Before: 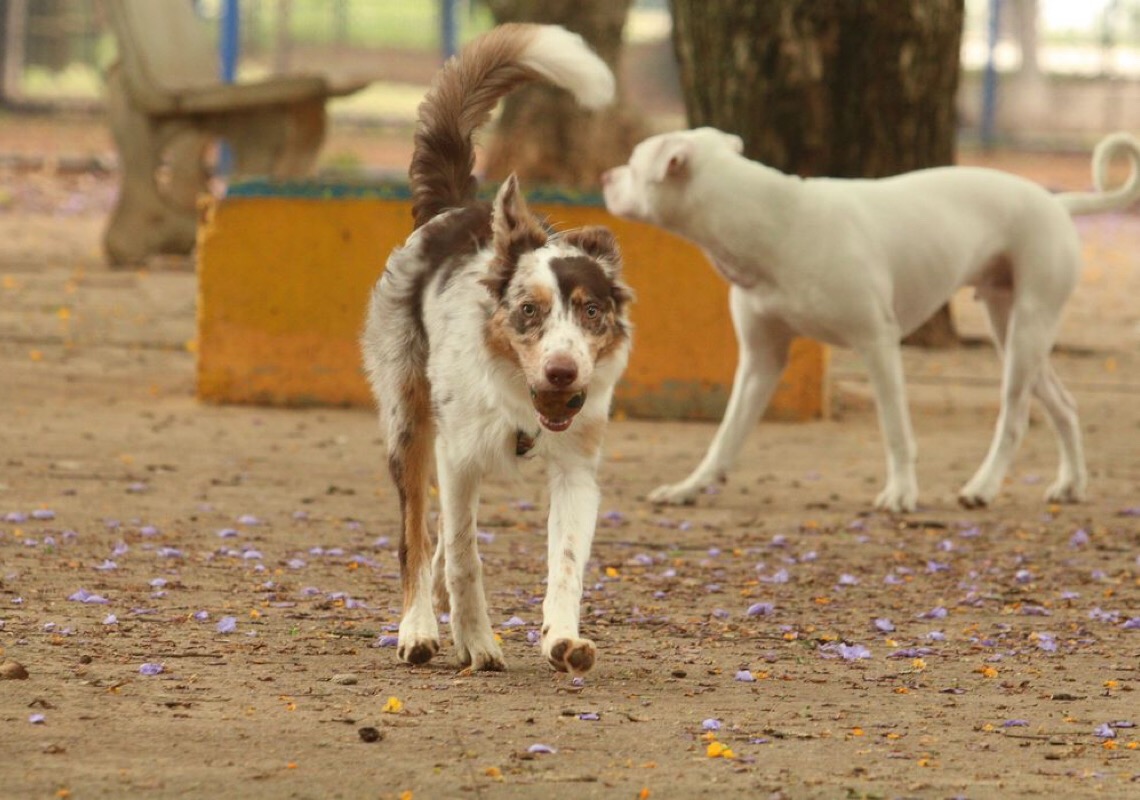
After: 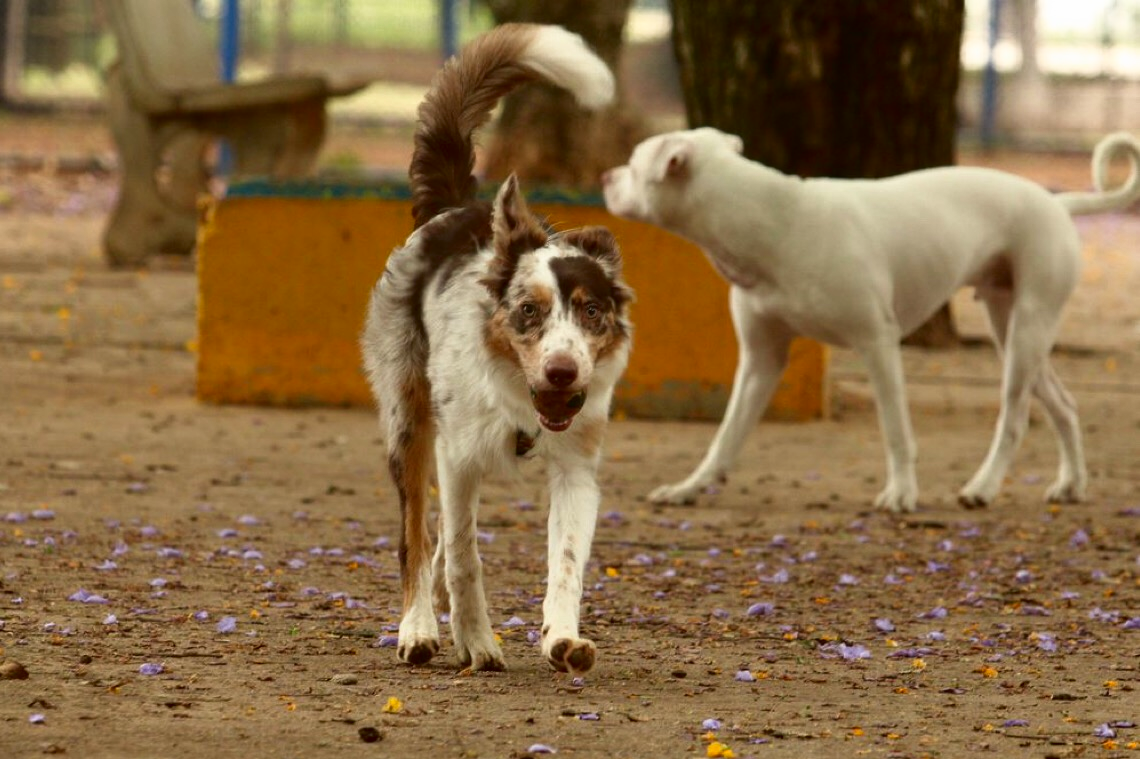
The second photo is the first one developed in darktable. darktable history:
contrast brightness saturation: contrast 0.07, brightness -0.14, saturation 0.11
crop and rotate: top 0%, bottom 5.097%
shadows and highlights: shadows -62.32, white point adjustment -5.22, highlights 61.59
